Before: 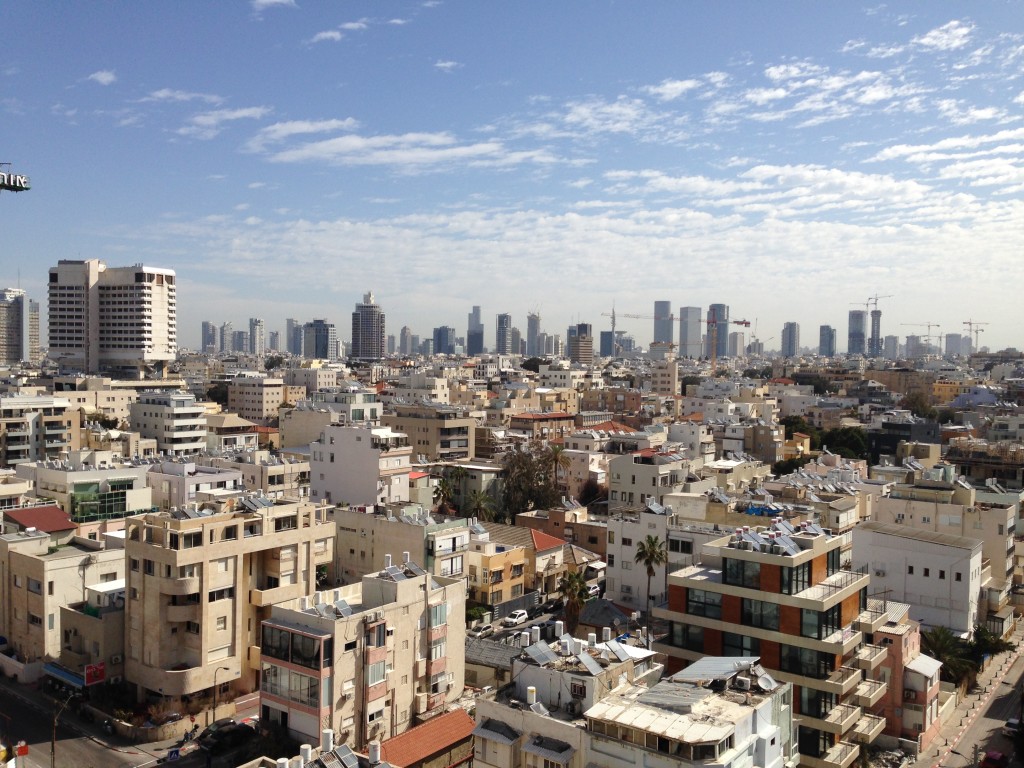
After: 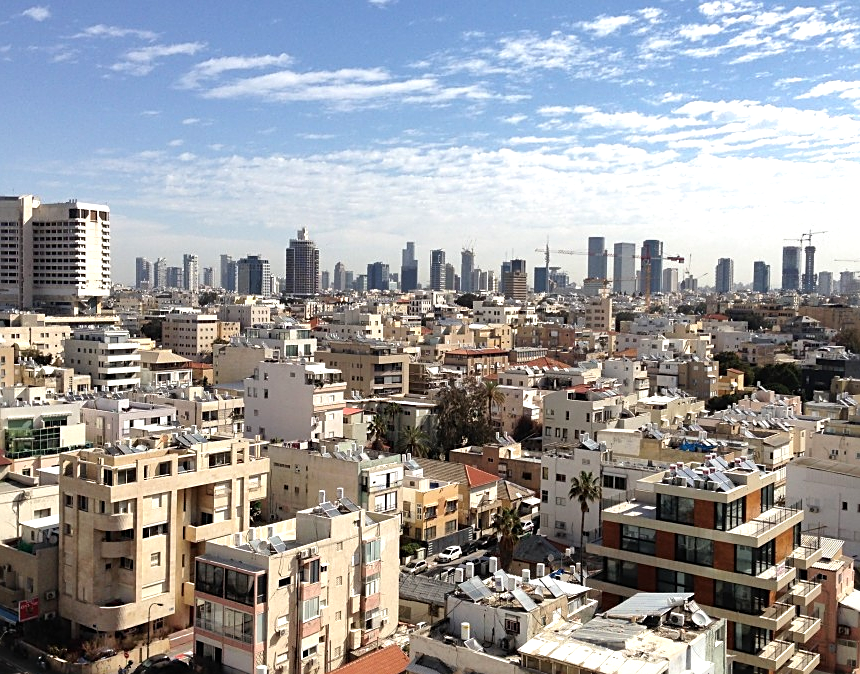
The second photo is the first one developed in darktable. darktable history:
sharpen: on, module defaults
crop: left 6.456%, top 8.372%, right 9.524%, bottom 3.758%
tone equalizer: -8 EV -0.398 EV, -7 EV -0.354 EV, -6 EV -0.32 EV, -5 EV -0.259 EV, -3 EV 0.247 EV, -2 EV 0.312 EV, -1 EV 0.409 EV, +0 EV 0.408 EV
shadows and highlights: highlights color adjustment 73.81%, low approximation 0.01, soften with gaussian
